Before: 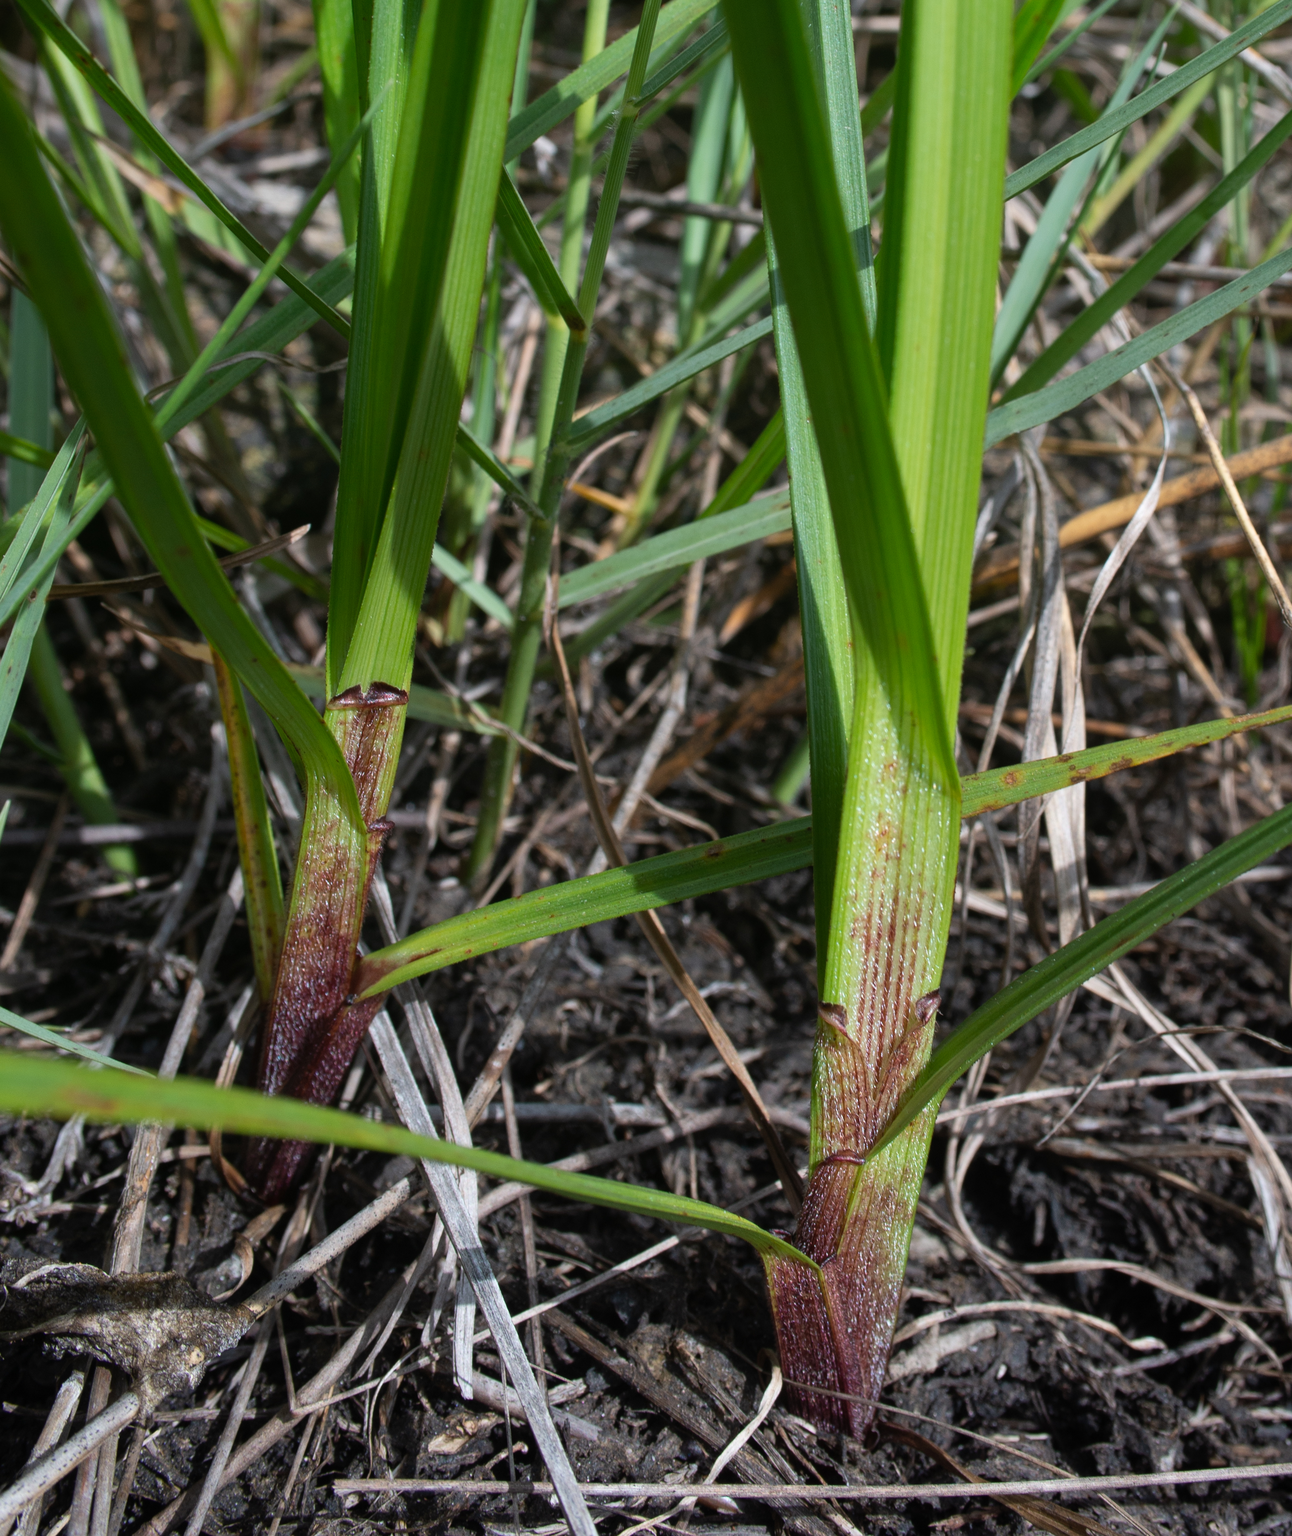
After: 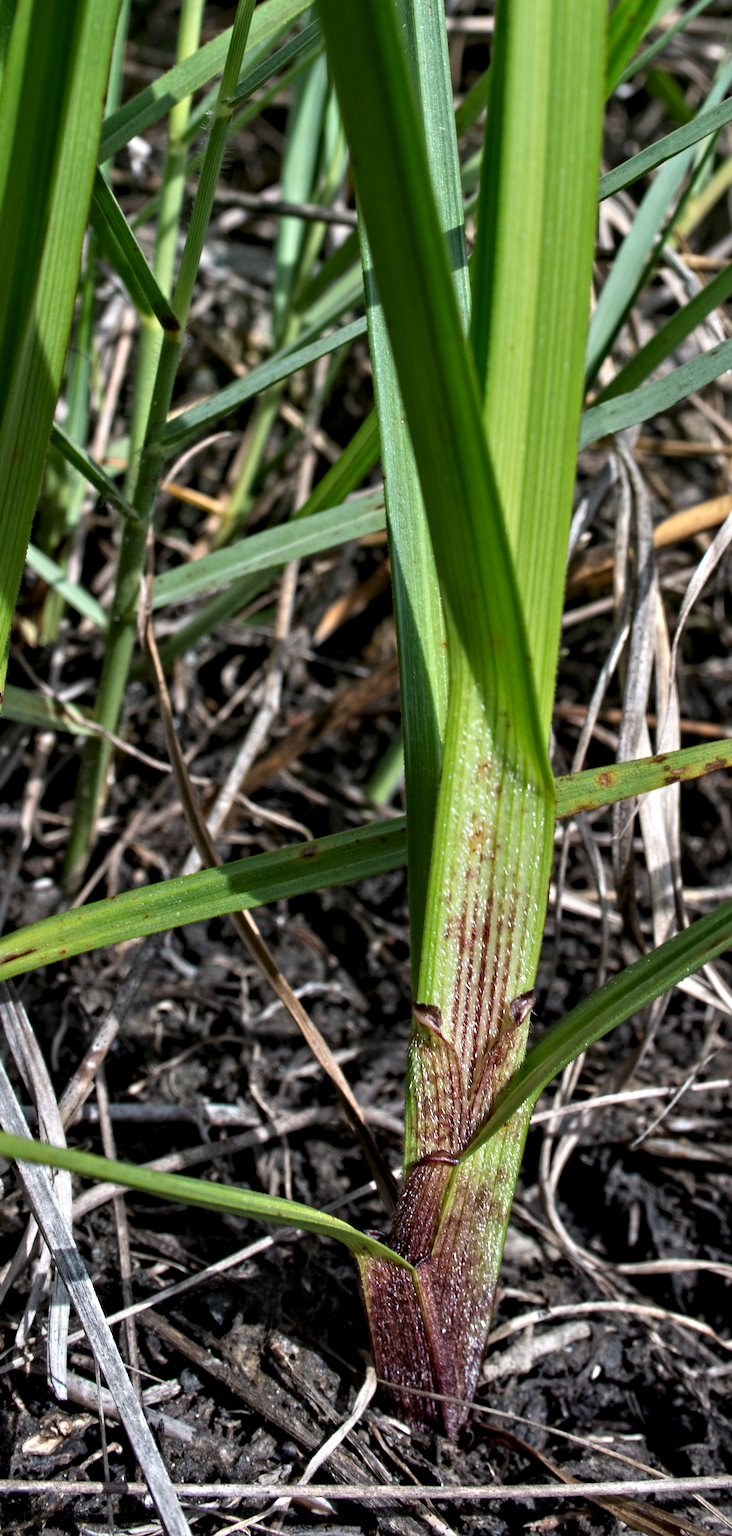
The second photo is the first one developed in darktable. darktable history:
crop: left 31.458%, top 0%, right 11.876%
color zones: curves: ch0 [(0.25, 0.5) (0.423, 0.5) (0.443, 0.5) (0.521, 0.756) (0.568, 0.5) (0.576, 0.5) (0.75, 0.5)]; ch1 [(0.25, 0.5) (0.423, 0.5) (0.443, 0.5) (0.539, 0.873) (0.624, 0.565) (0.631, 0.5) (0.75, 0.5)]
contrast equalizer: y [[0.511, 0.558, 0.631, 0.632, 0.559, 0.512], [0.5 ×6], [0.507, 0.559, 0.627, 0.644, 0.647, 0.647], [0 ×6], [0 ×6]]
white balance: emerald 1
